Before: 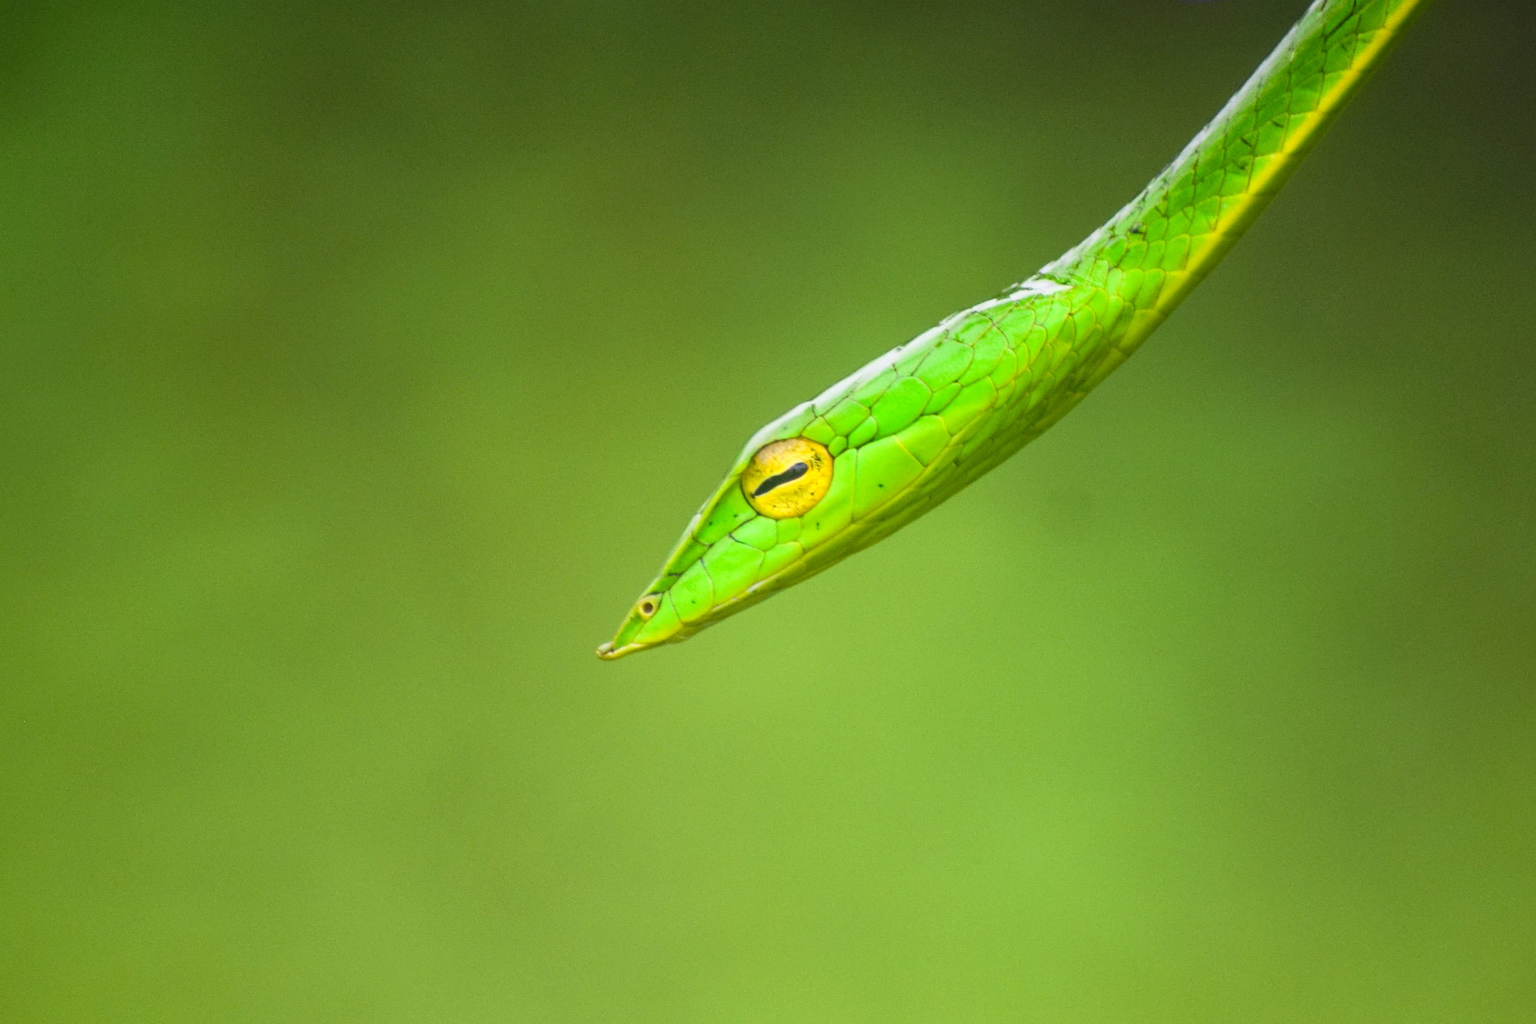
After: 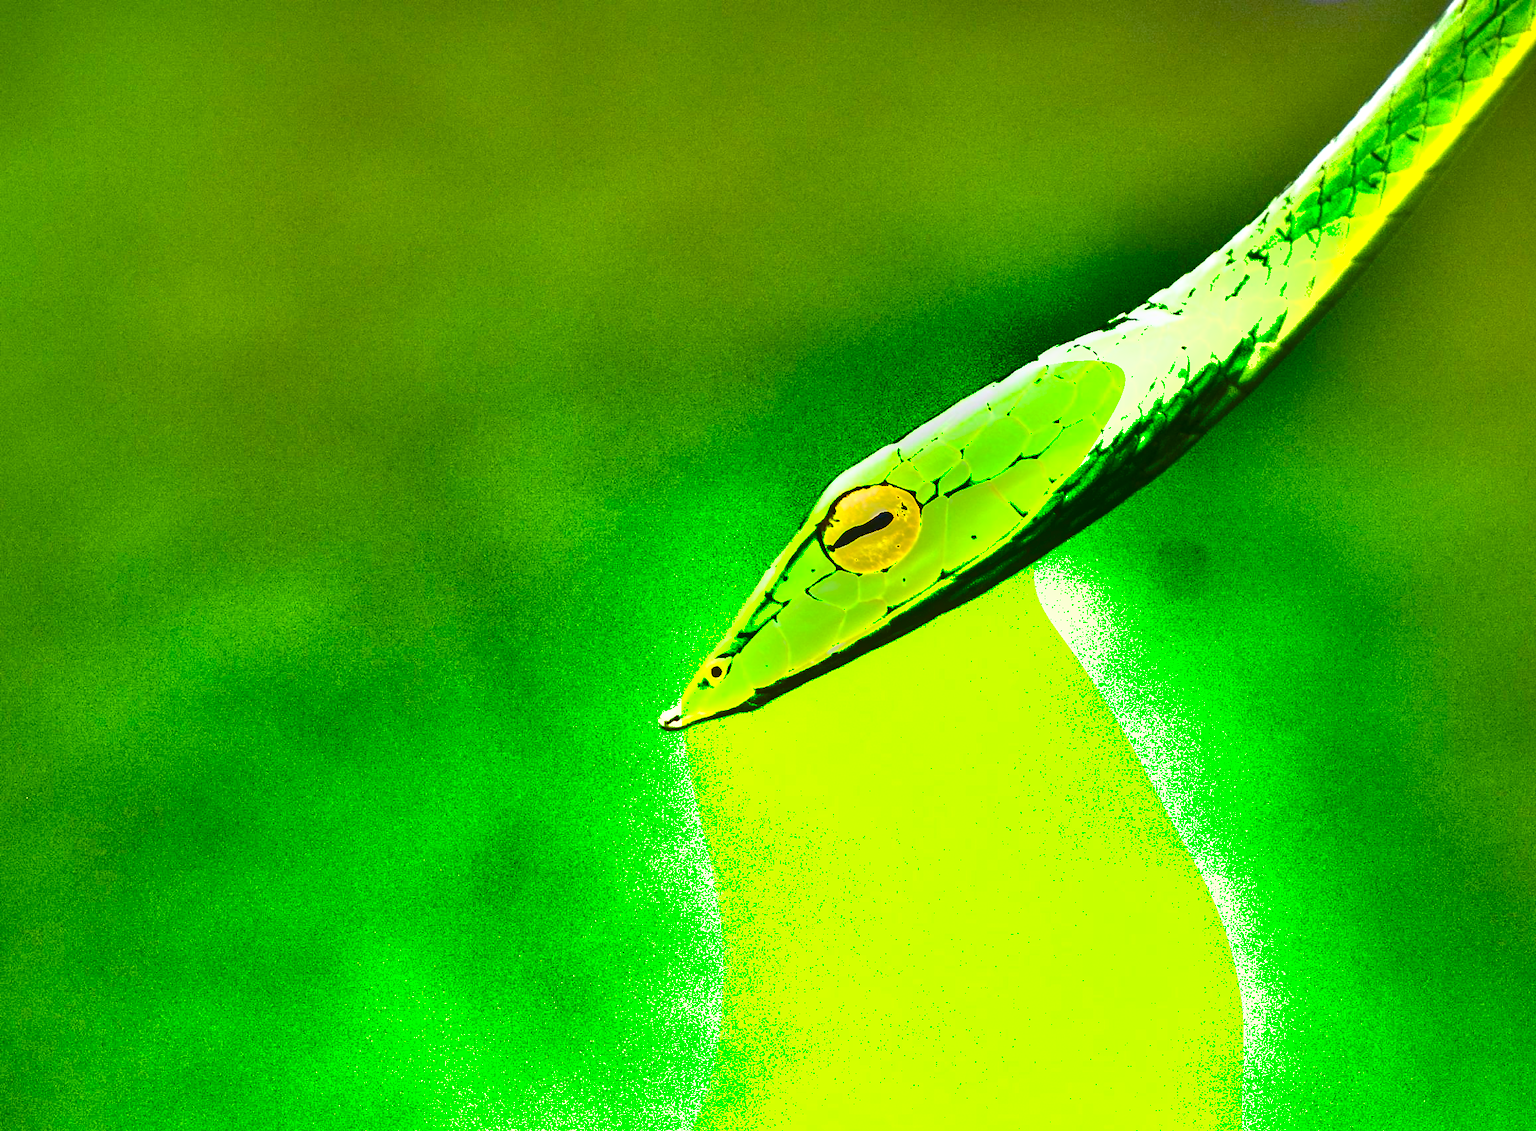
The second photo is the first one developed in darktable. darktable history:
shadows and highlights: shadows 20.91, highlights -82.73, soften with gaussian
crop: right 9.509%, bottom 0.031%
local contrast: on, module defaults
color balance rgb: perceptual saturation grading › global saturation 30%, global vibrance 20%
exposure: black level correction 0, exposure 1.5 EV, compensate exposure bias true, compensate highlight preservation false
